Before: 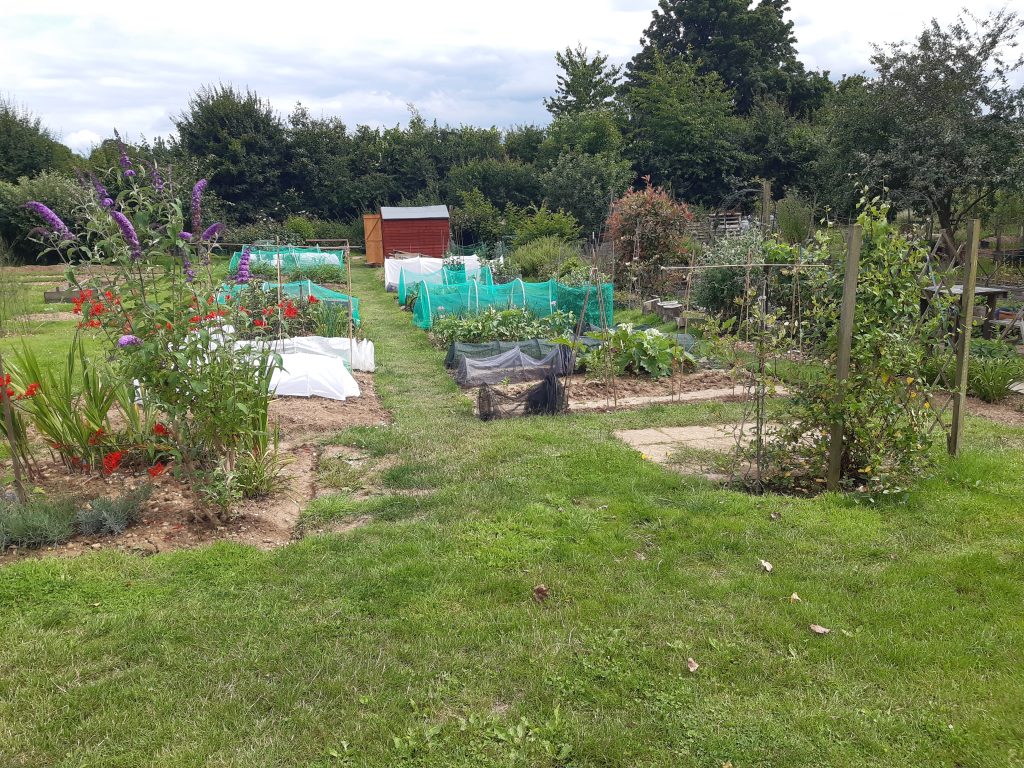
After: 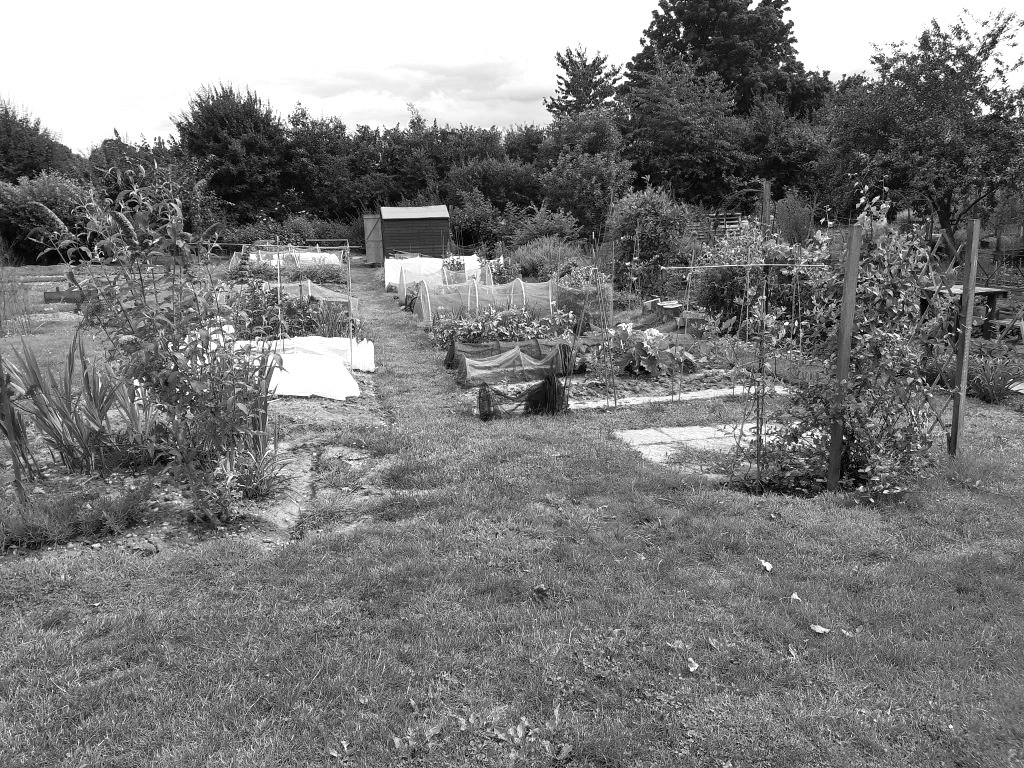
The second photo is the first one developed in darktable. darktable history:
monochrome: a -11.7, b 1.62, size 0.5, highlights 0.38
contrast equalizer: octaves 7, y [[0.6 ×6], [0.55 ×6], [0 ×6], [0 ×6], [0 ×6]], mix 0.3
color balance: lift [1.001, 0.997, 0.99, 1.01], gamma [1.007, 1, 0.975, 1.025], gain [1, 1.065, 1.052, 0.935], contrast 13.25%
